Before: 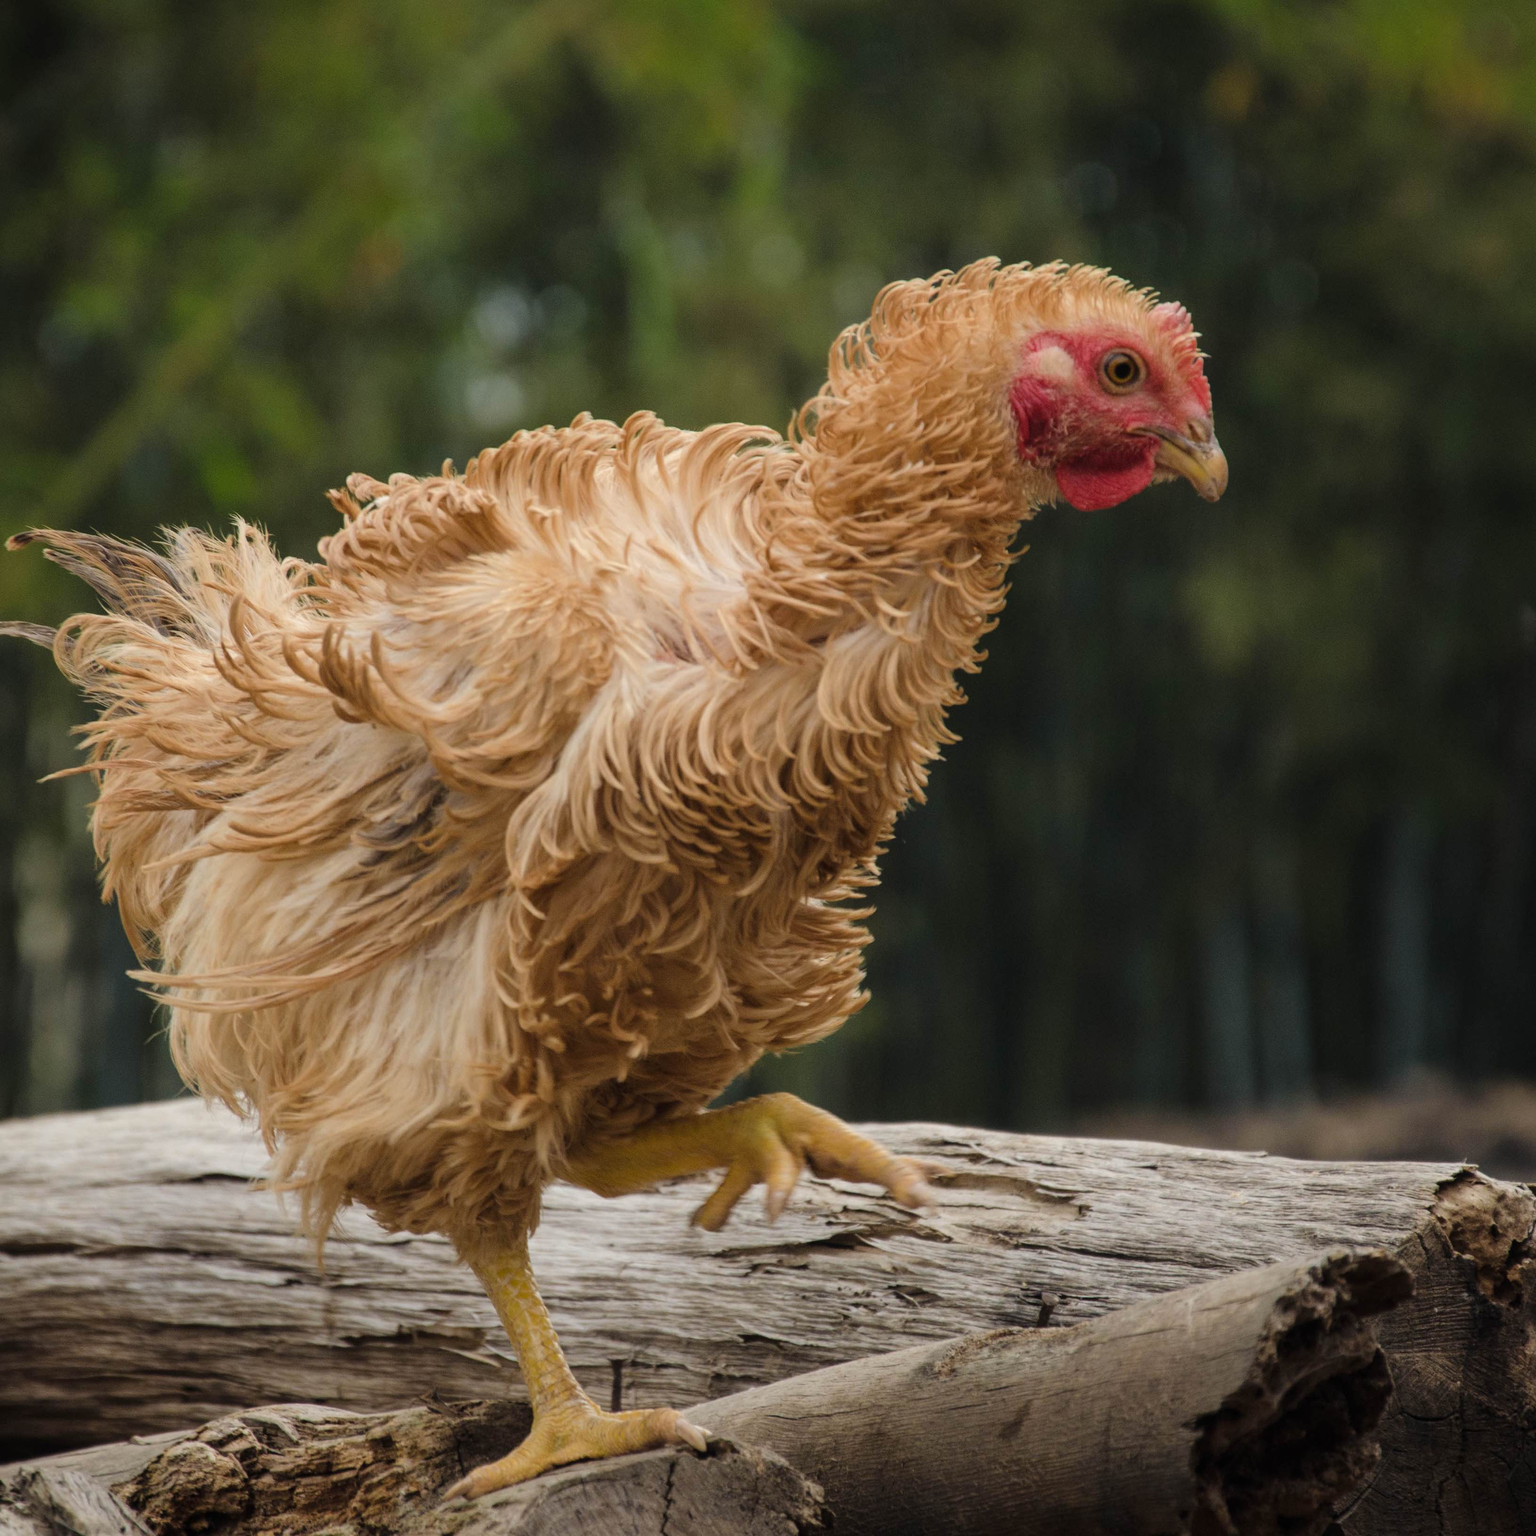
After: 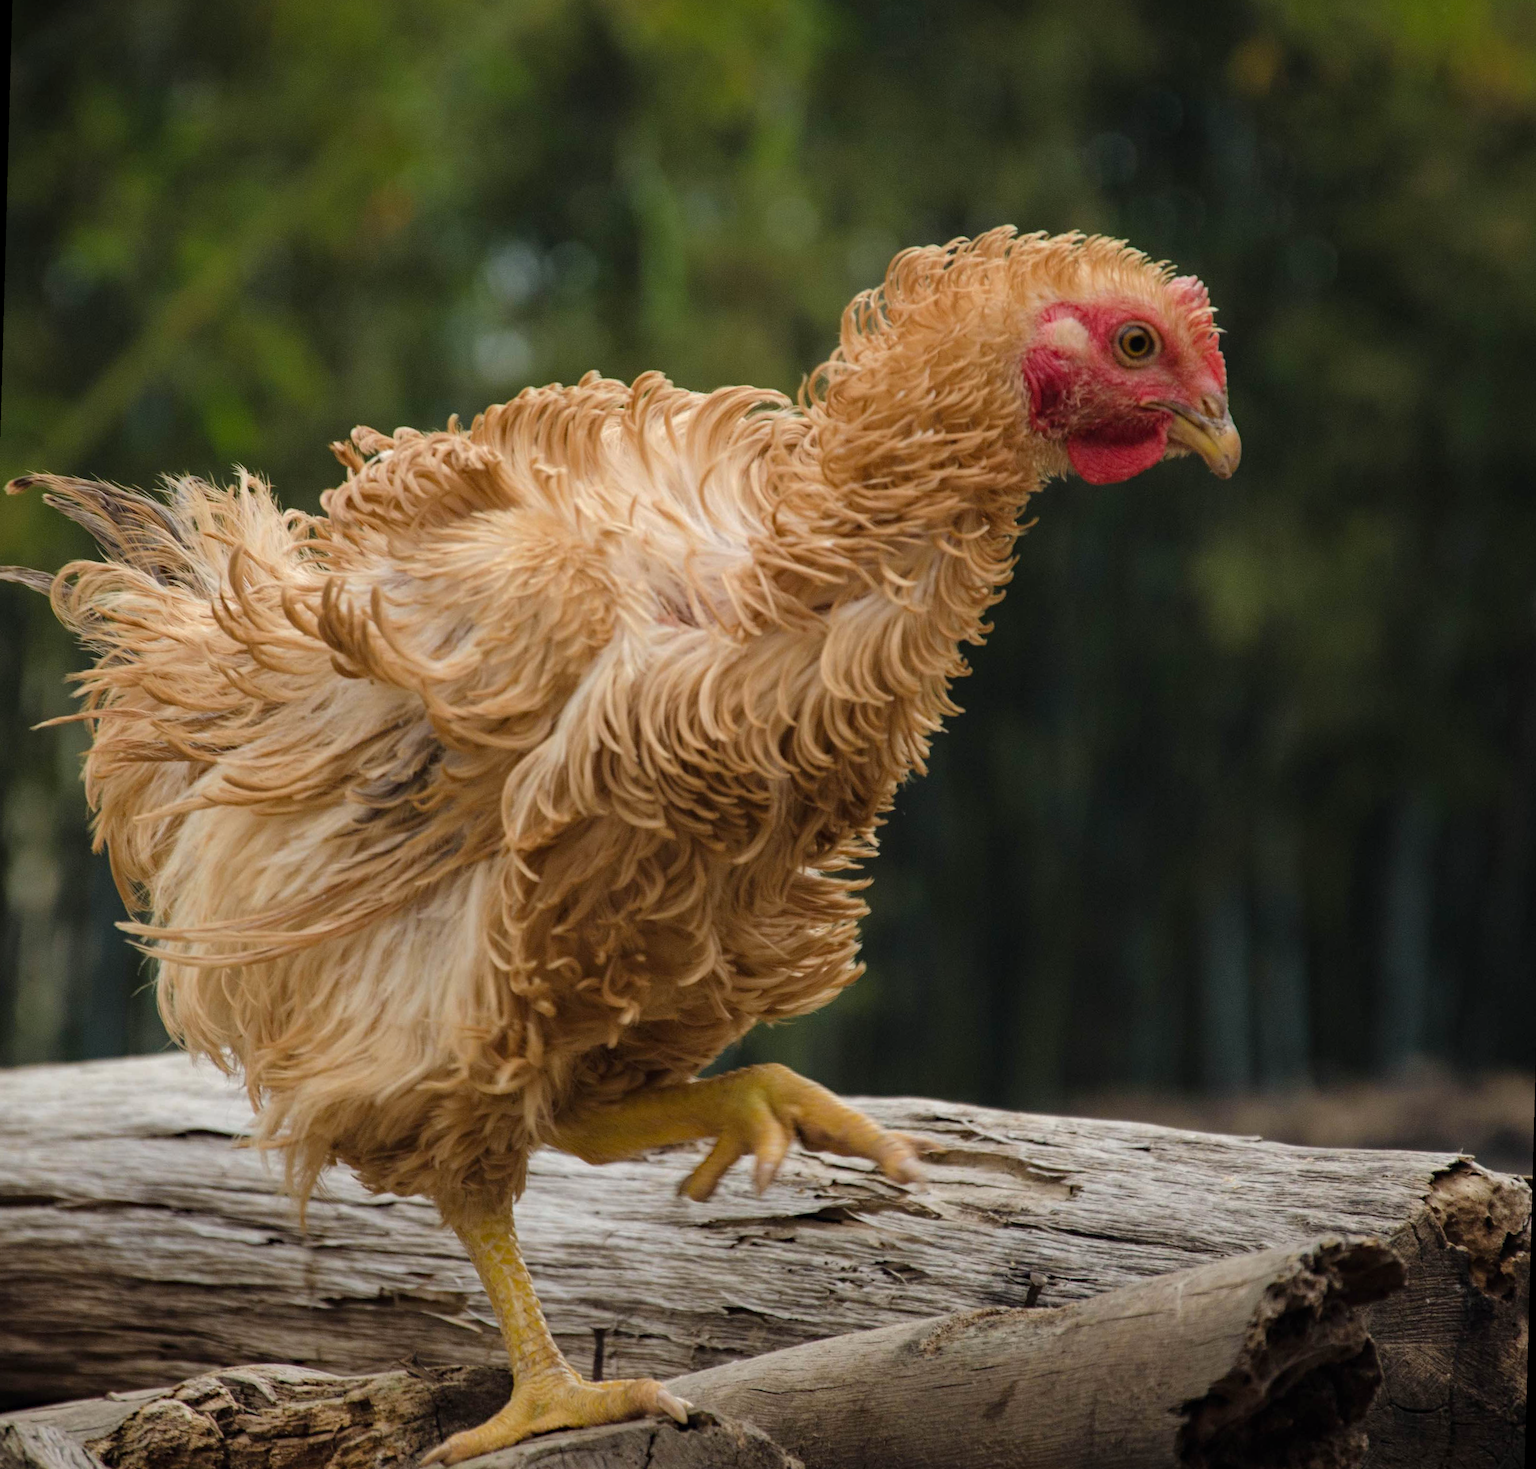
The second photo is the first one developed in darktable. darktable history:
rotate and perspective: rotation 1.57°, crop left 0.018, crop right 0.982, crop top 0.039, crop bottom 0.961
haze removal: compatibility mode true, adaptive false
